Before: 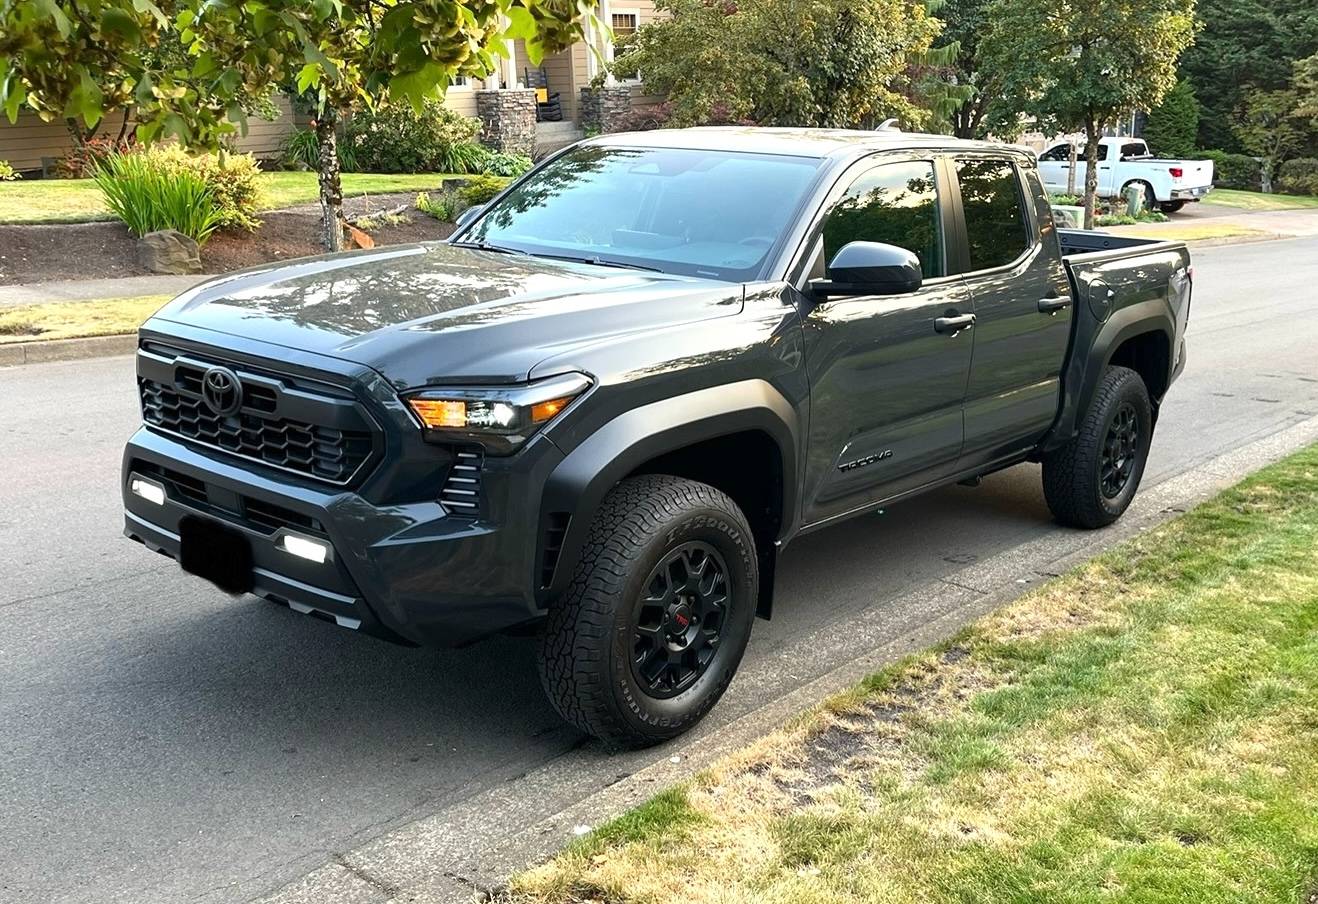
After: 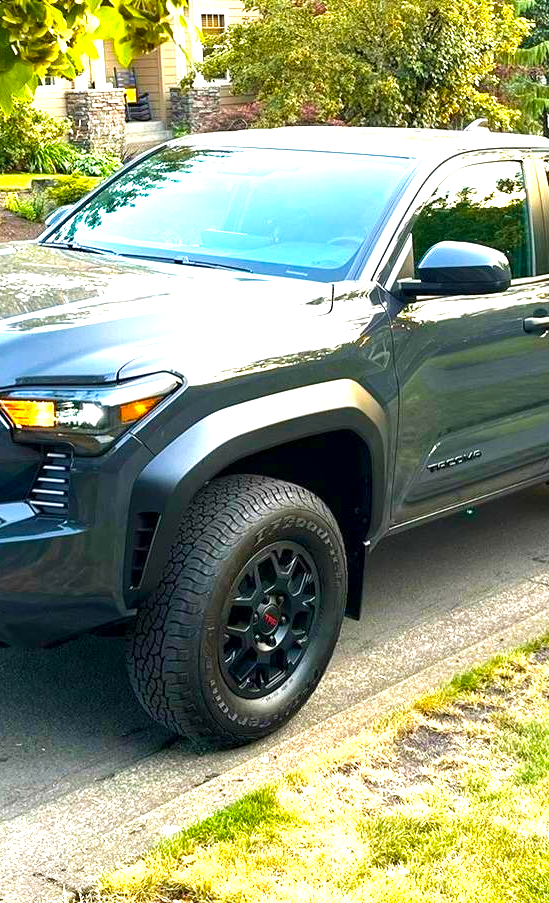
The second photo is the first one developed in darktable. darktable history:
velvia: on, module defaults
exposure: exposure 0.943 EV, compensate highlight preservation false
local contrast: highlights 100%, shadows 100%, detail 120%, midtone range 0.2
color balance rgb: linear chroma grading › global chroma 15%, perceptual saturation grading › global saturation 30%
crop: left 31.229%, right 27.105%
